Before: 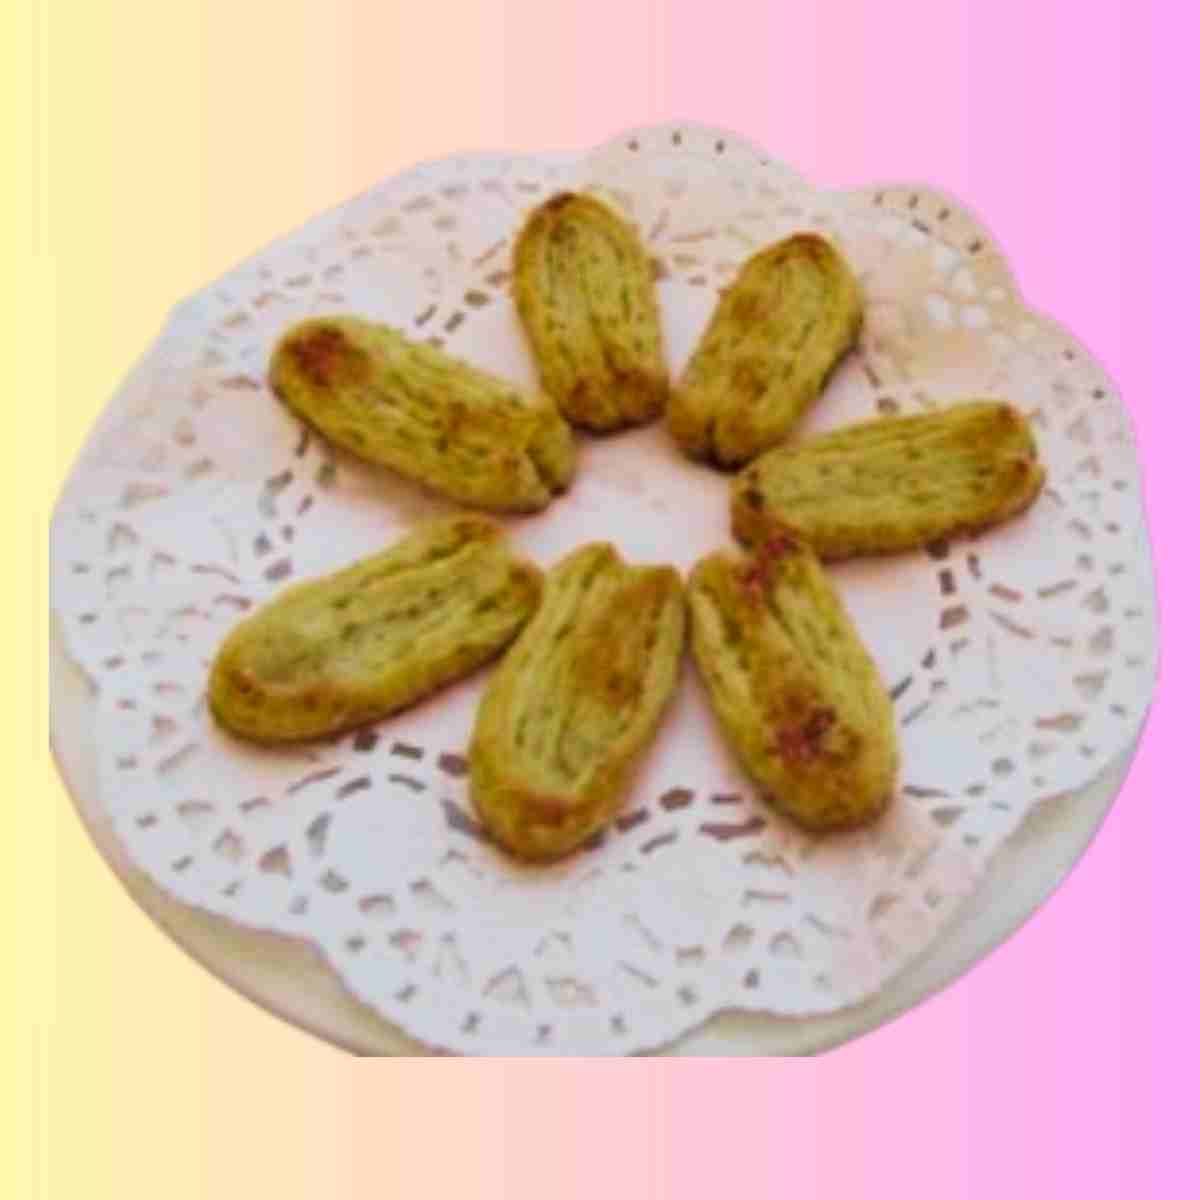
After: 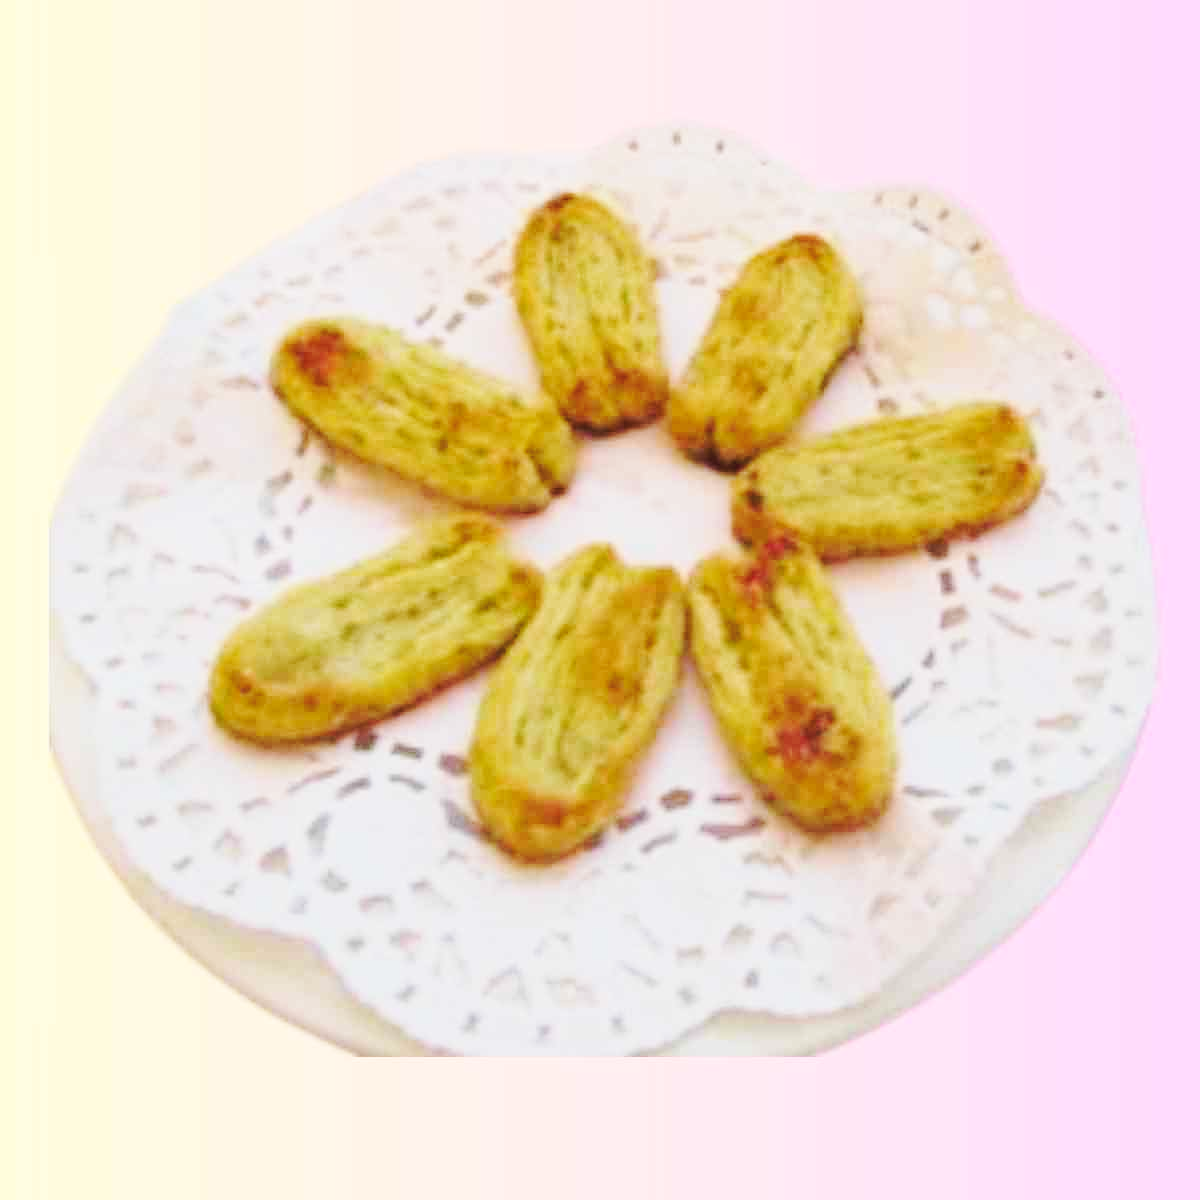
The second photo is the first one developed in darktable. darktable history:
base curve: curves: ch0 [(0, 0.007) (0.028, 0.063) (0.121, 0.311) (0.46, 0.743) (0.859, 0.957) (1, 1)], preserve colors none
sharpen: amount 0.2
